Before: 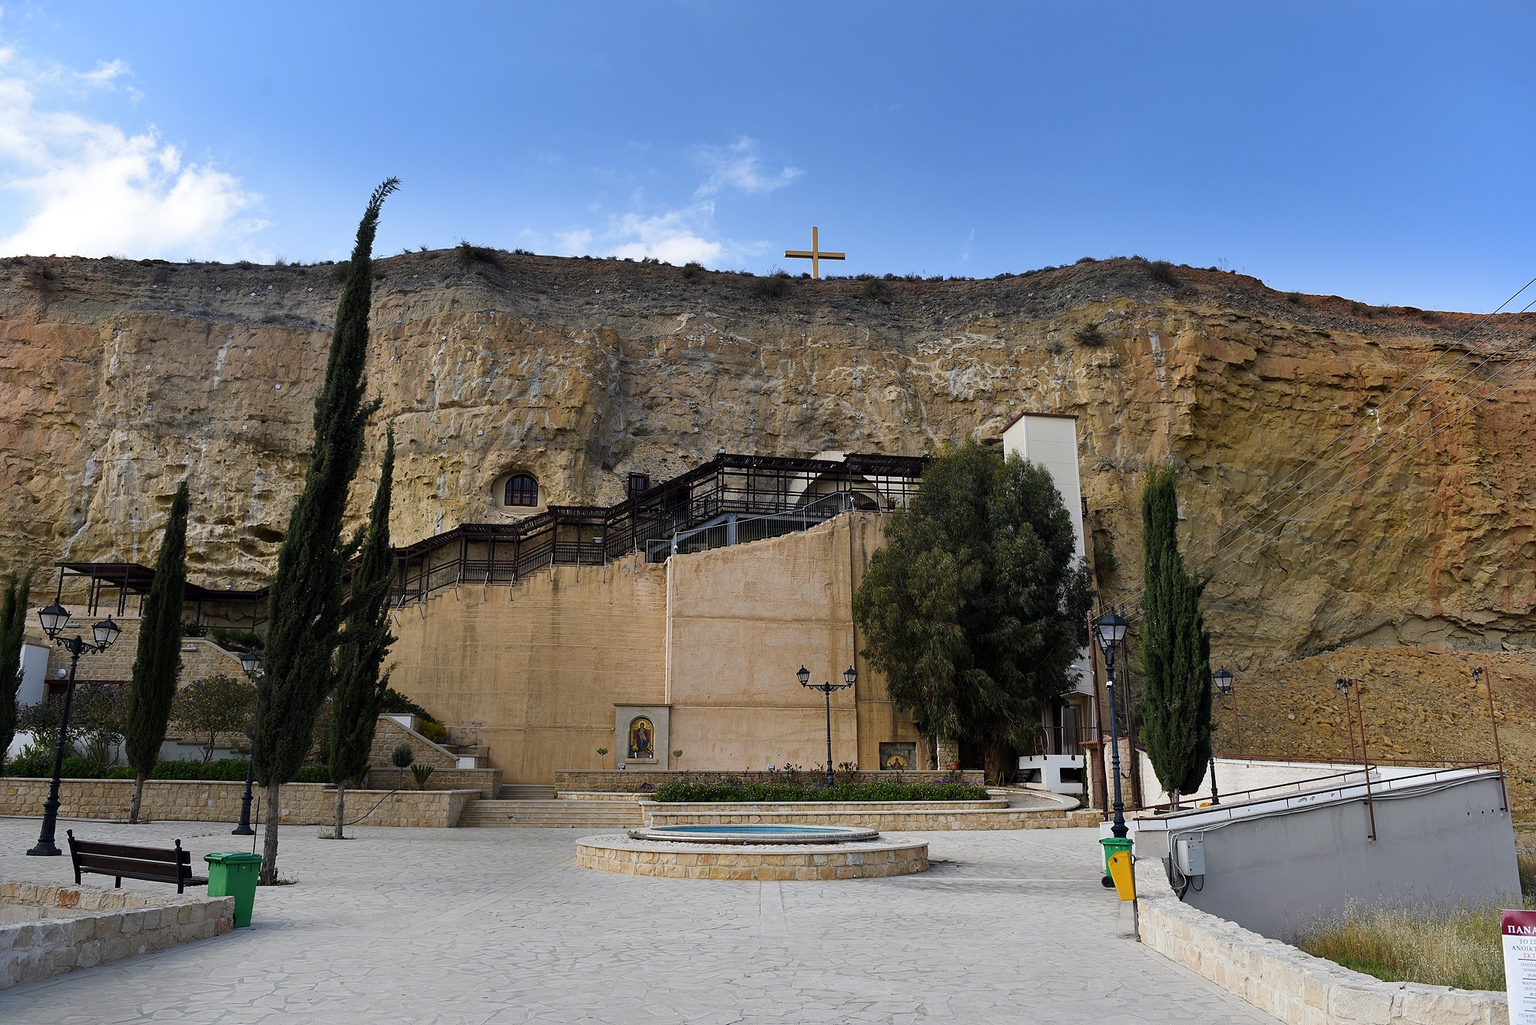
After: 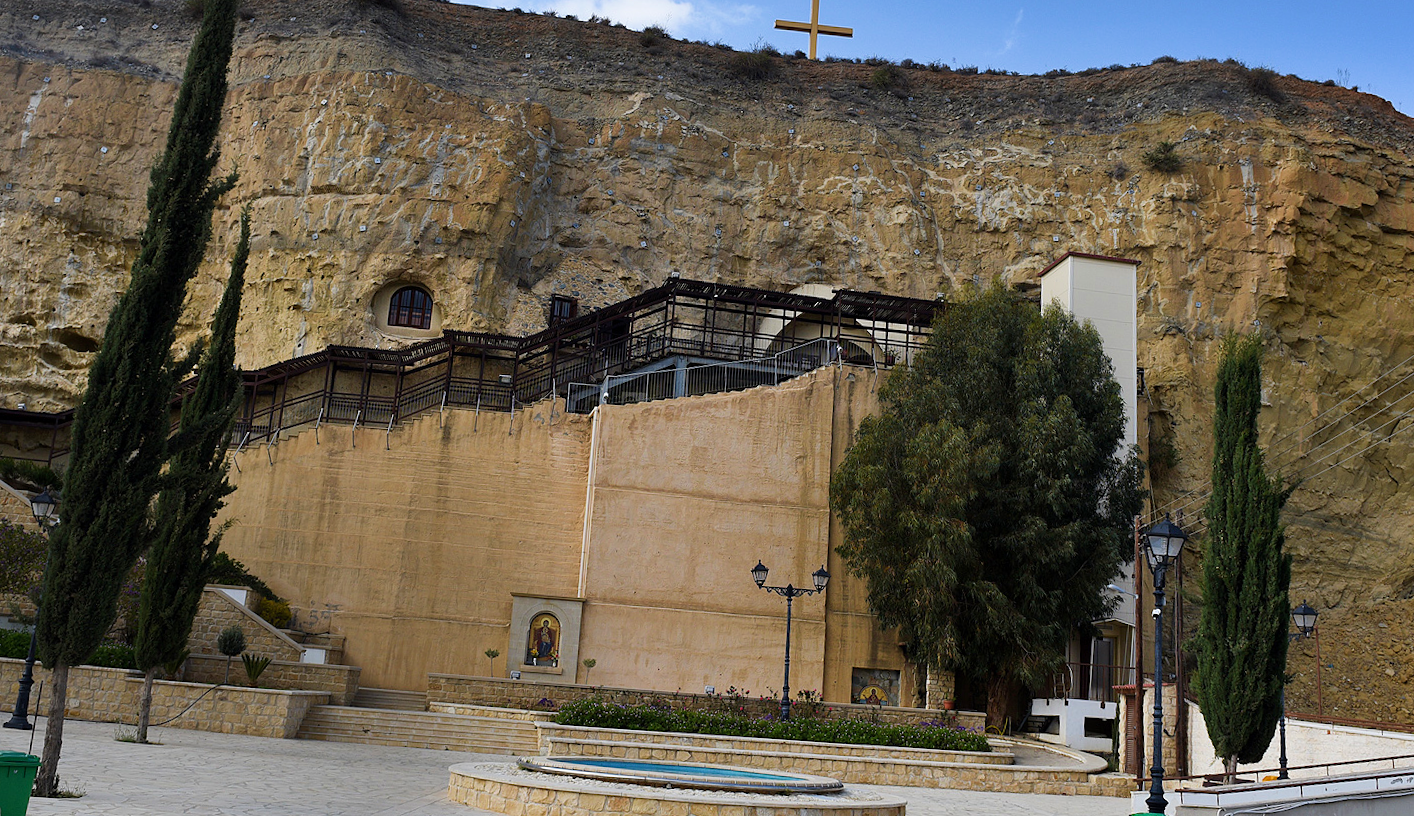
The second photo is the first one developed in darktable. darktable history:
velvia: on, module defaults
crop and rotate: angle -4.05°, left 9.796%, top 20.435%, right 12.173%, bottom 12.126%
